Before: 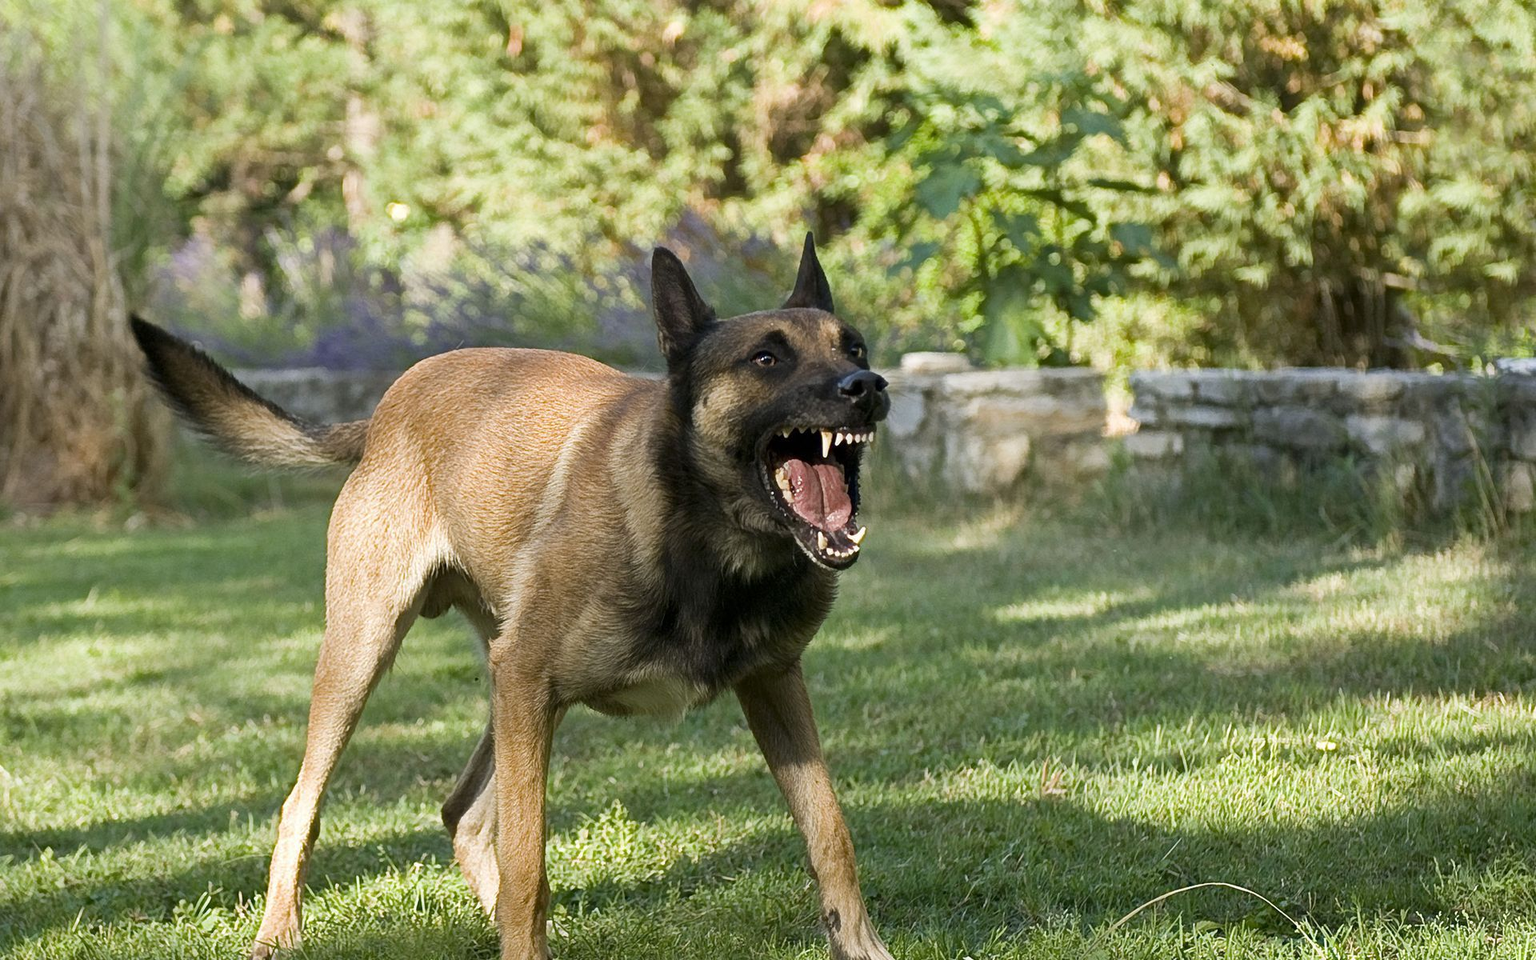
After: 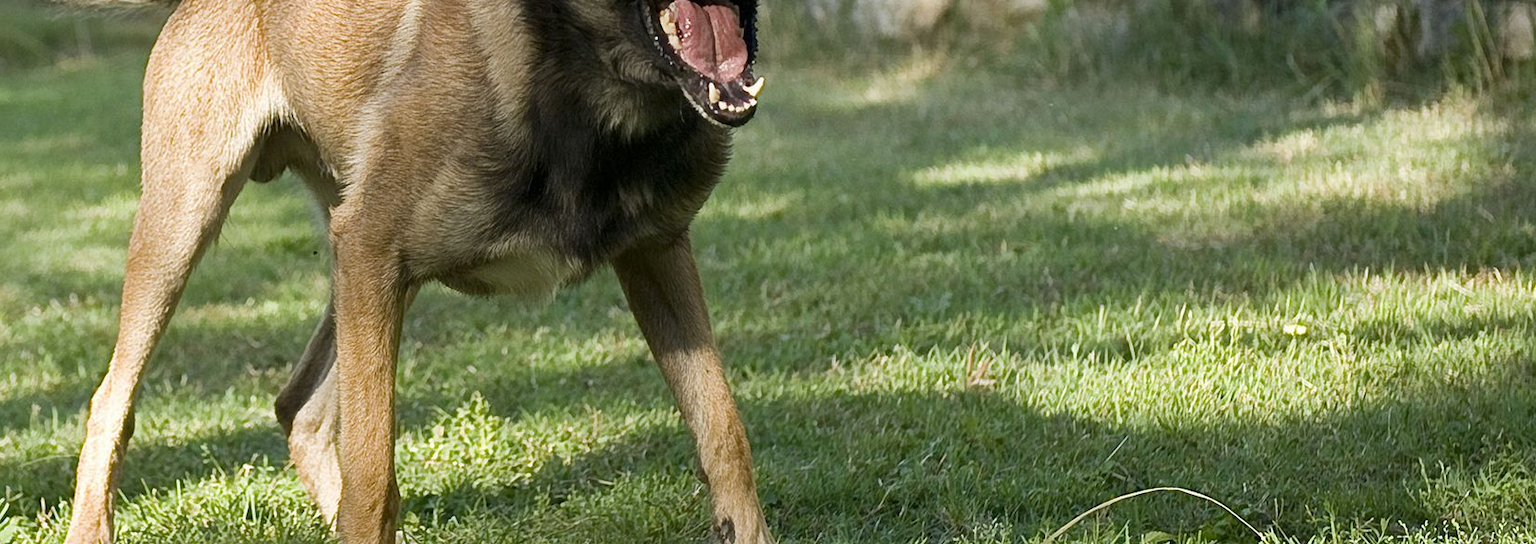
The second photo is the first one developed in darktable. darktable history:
crop and rotate: left 13.275%, top 47.96%, bottom 2.807%
